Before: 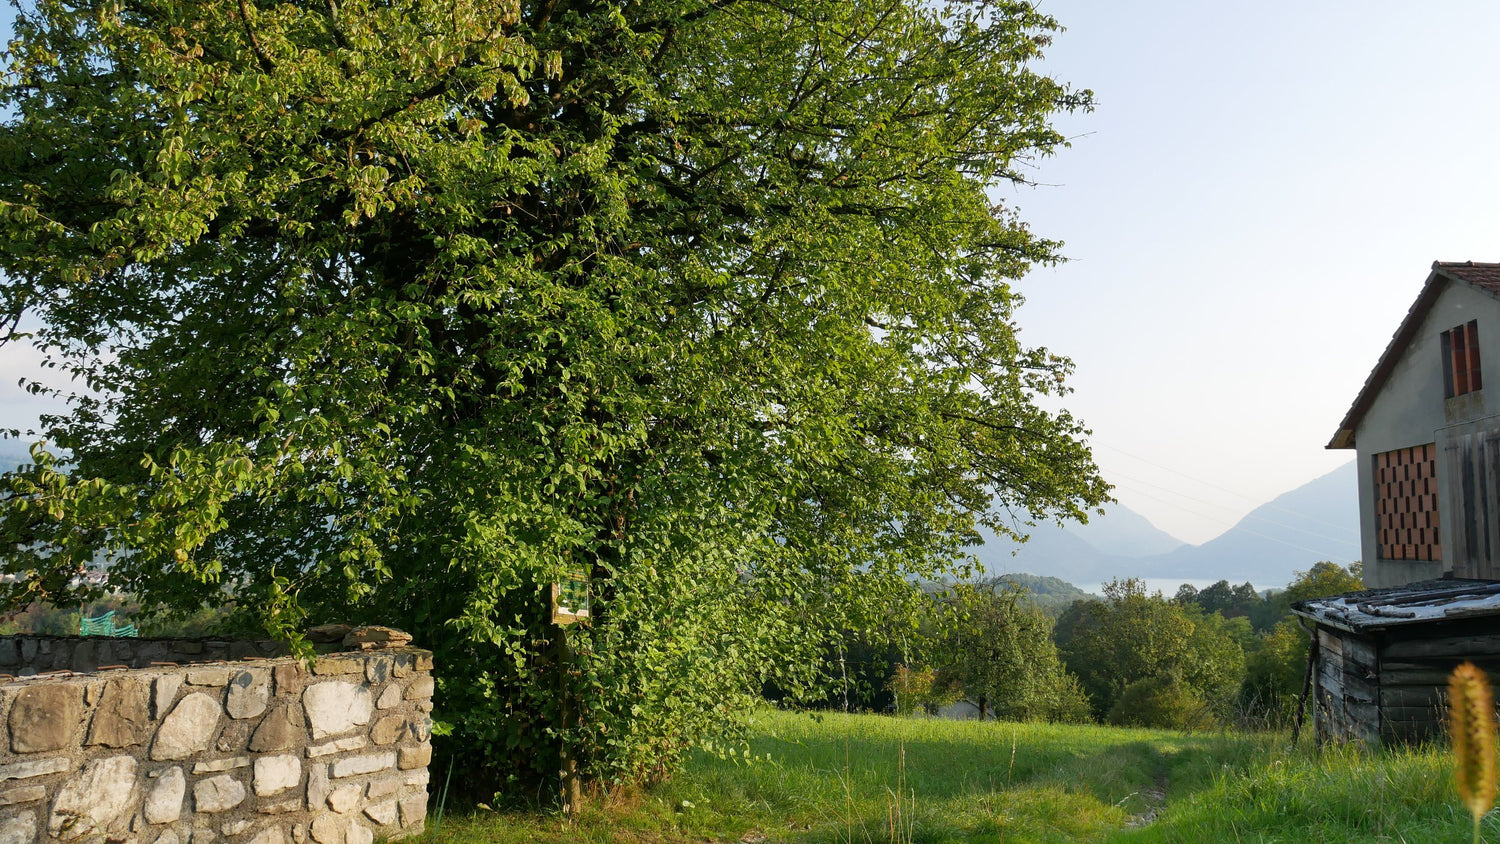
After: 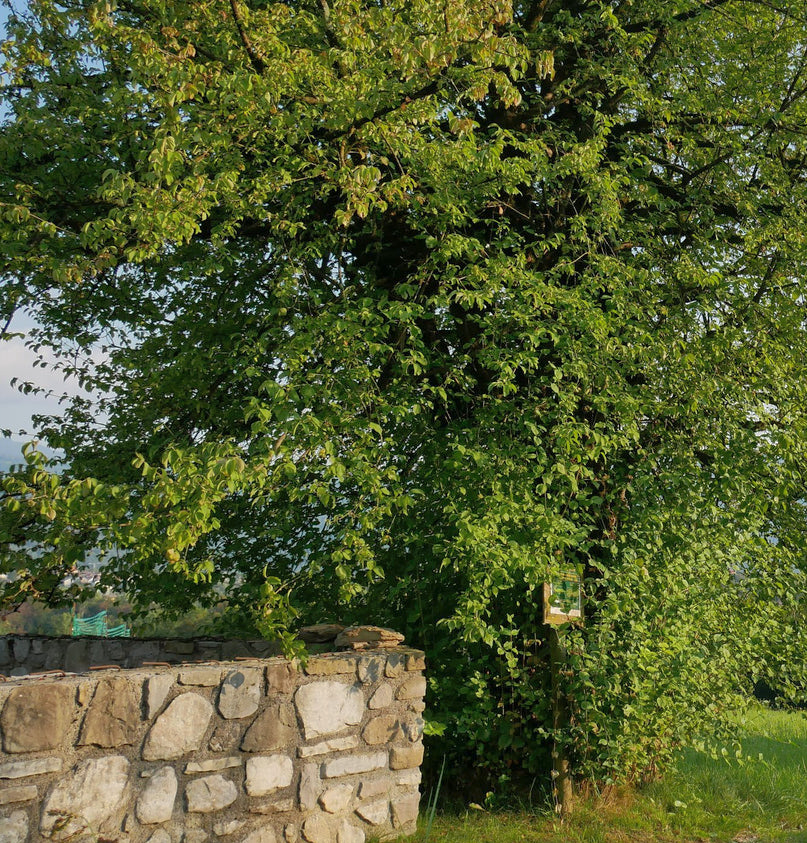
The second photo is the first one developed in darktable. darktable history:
crop: left 0.587%, right 45.588%, bottom 0.086%
shadows and highlights: on, module defaults
